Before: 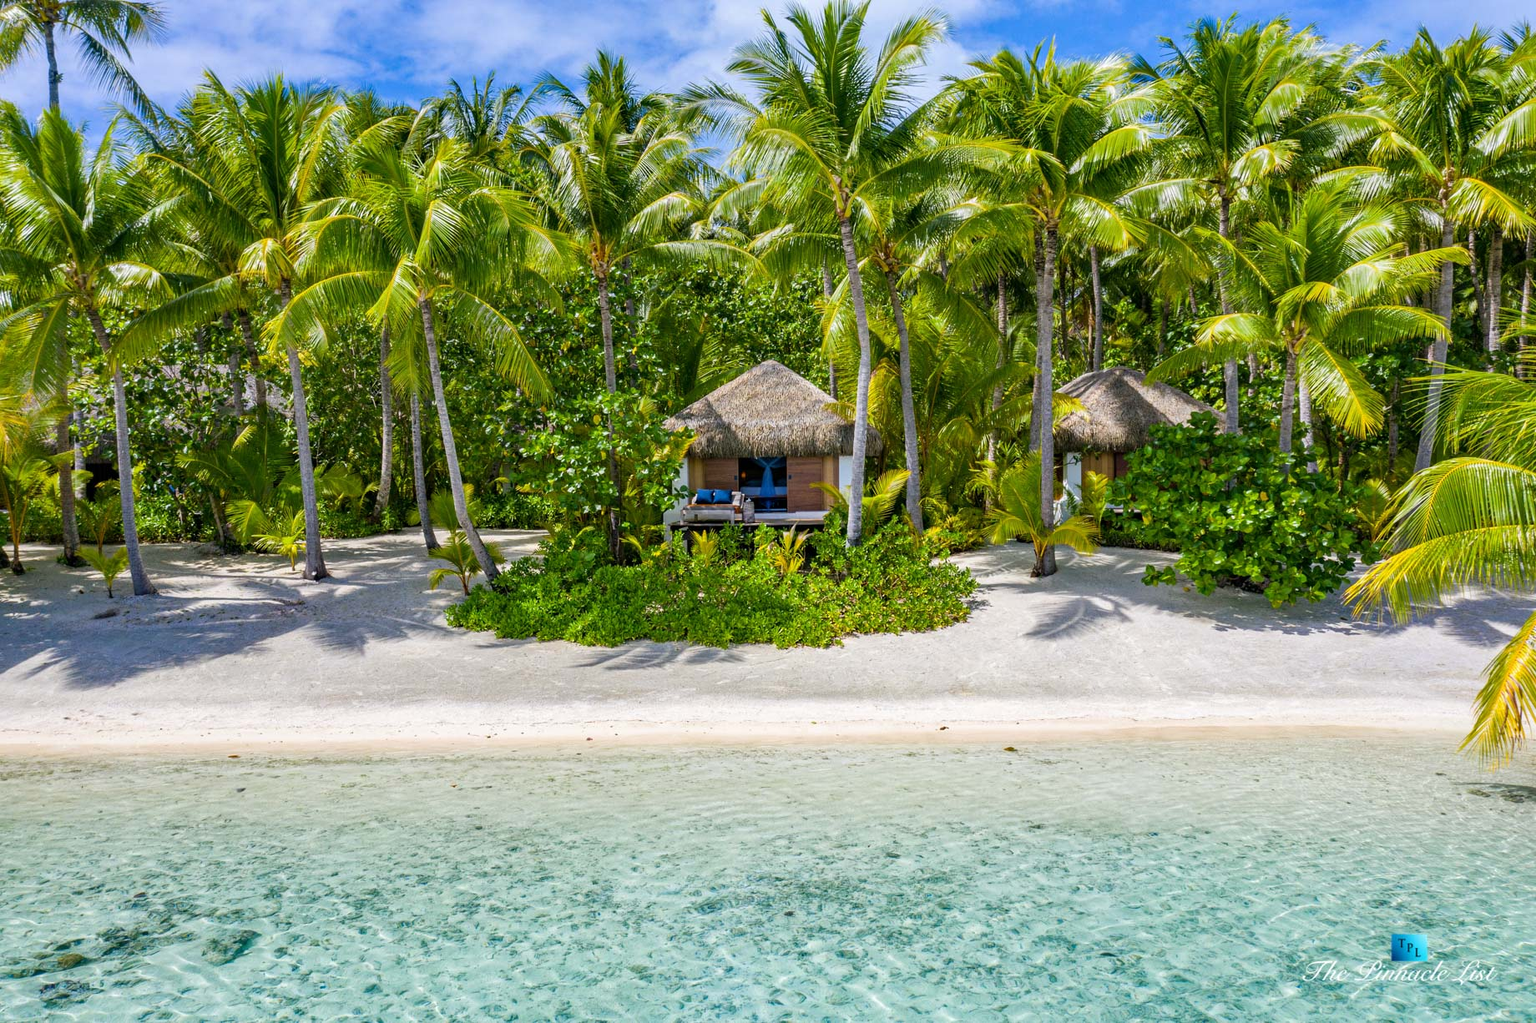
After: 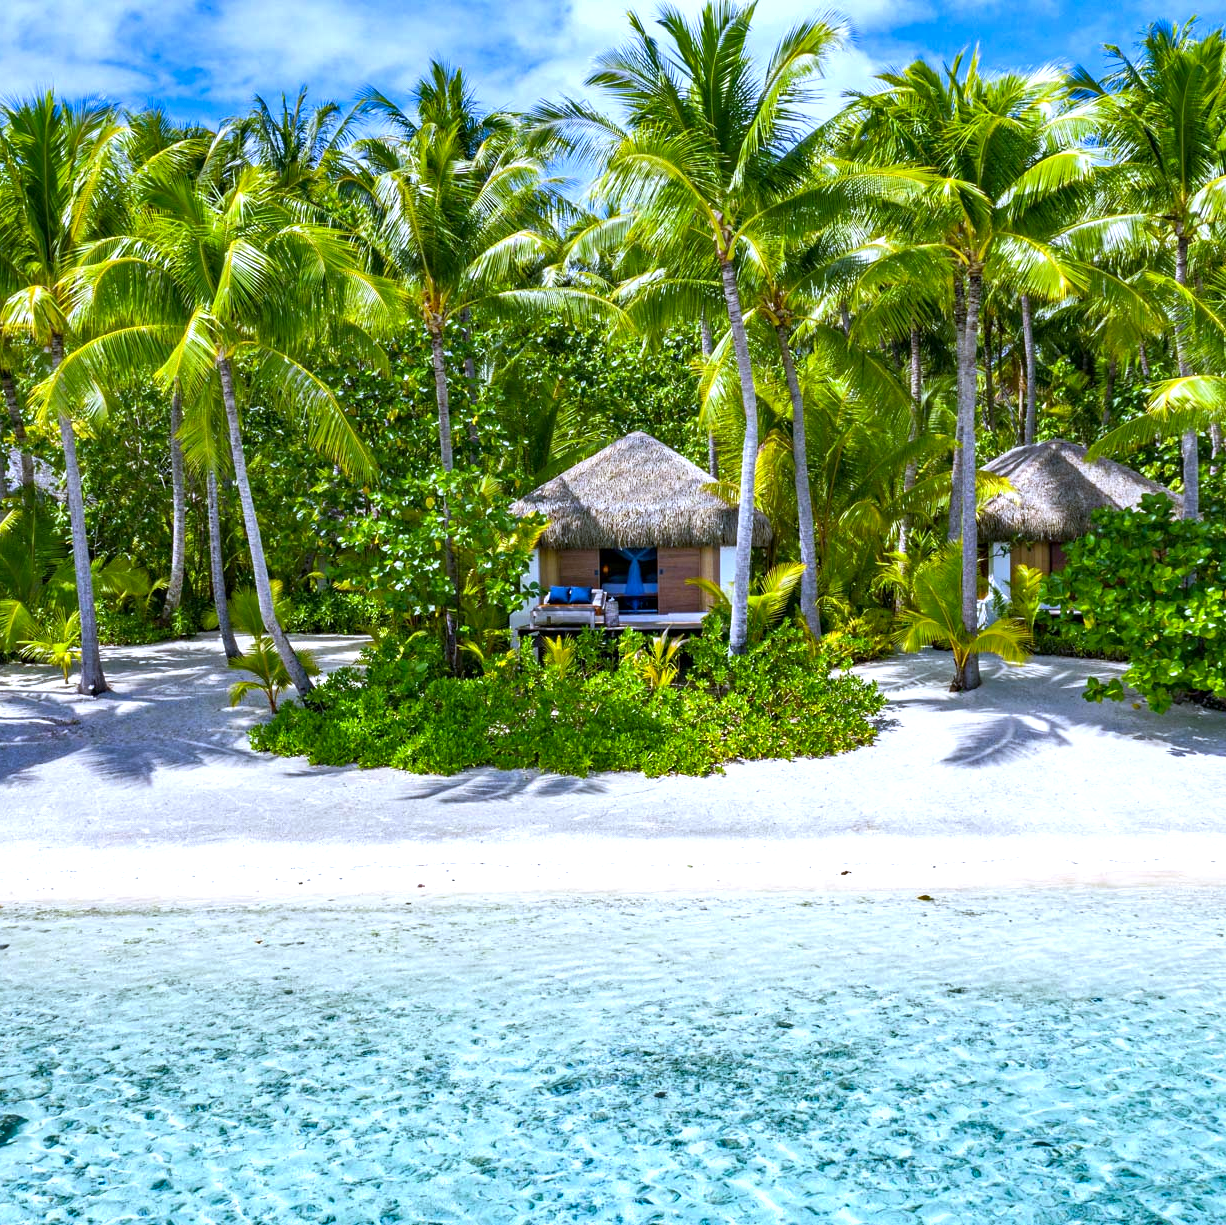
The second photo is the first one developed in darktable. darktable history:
white balance: red 0.948, green 1.02, blue 1.176
exposure: black level correction 0.001, exposure 0.5 EV, compensate exposure bias true, compensate highlight preservation false
crop and rotate: left 15.546%, right 17.787%
shadows and highlights: radius 337.17, shadows 29.01, soften with gaussian
